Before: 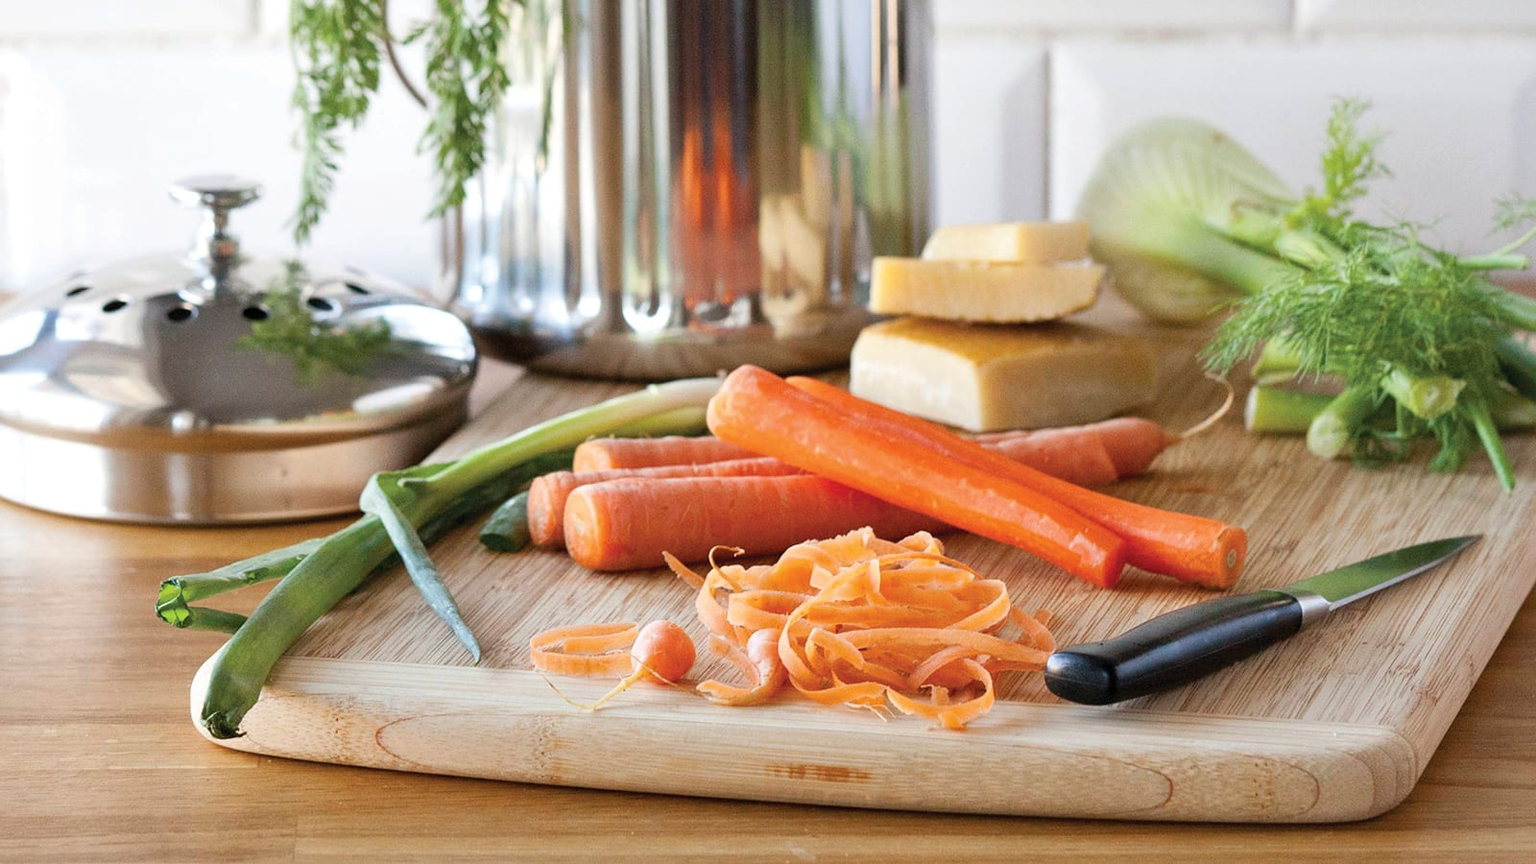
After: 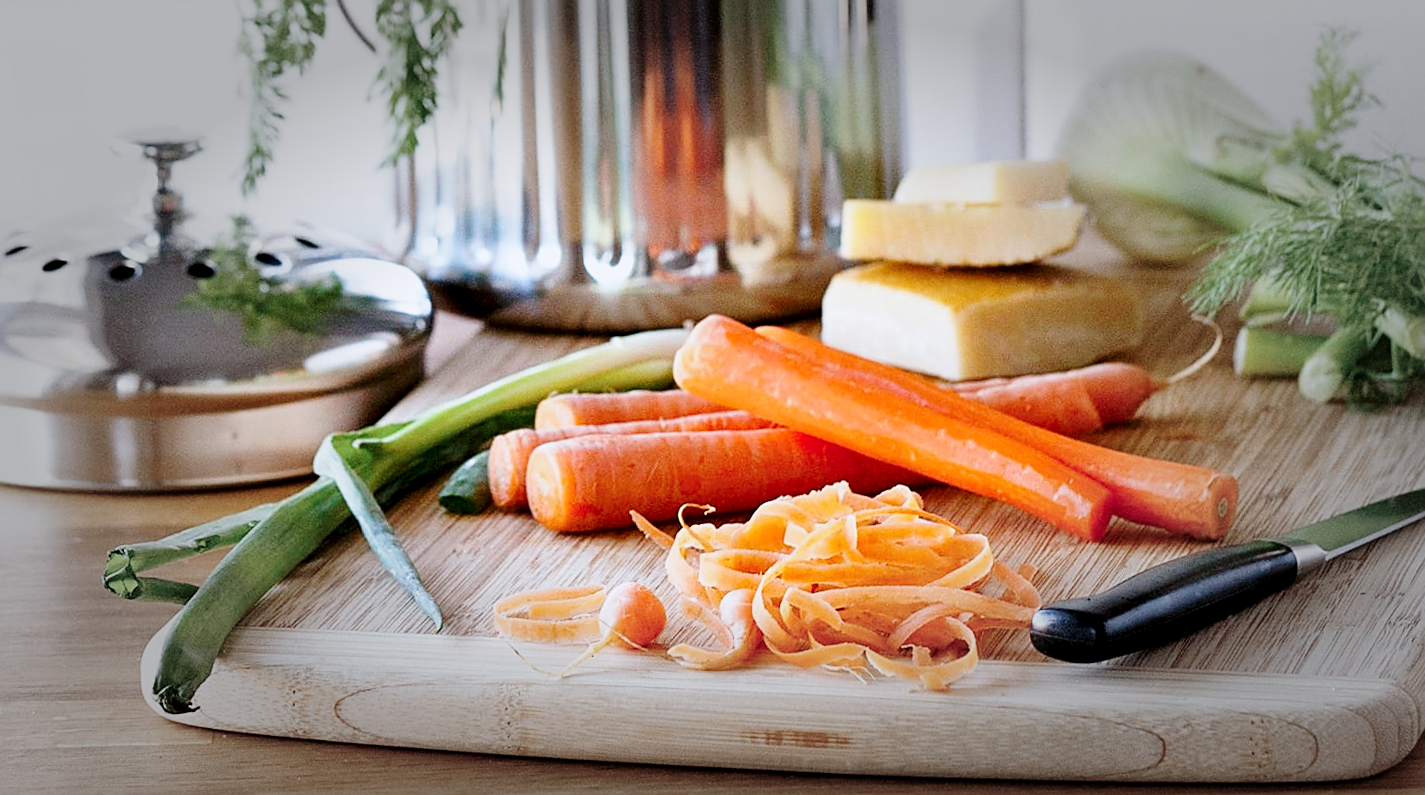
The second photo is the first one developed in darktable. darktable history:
rotate and perspective: rotation -1°, crop left 0.011, crop right 0.989, crop top 0.025, crop bottom 0.975
vignetting: fall-off start 48.41%, automatic ratio true, width/height ratio 1.29, unbound false
exposure: black level correction 0.011, exposure -0.478 EV, compensate highlight preservation false
crop: left 3.305%, top 6.436%, right 6.389%, bottom 3.258%
sharpen: on, module defaults
base curve: curves: ch0 [(0, 0) (0.028, 0.03) (0.121, 0.232) (0.46, 0.748) (0.859, 0.968) (1, 1)], preserve colors none
color calibration: illuminant as shot in camera, x 0.366, y 0.378, temperature 4425.7 K, saturation algorithm version 1 (2020)
